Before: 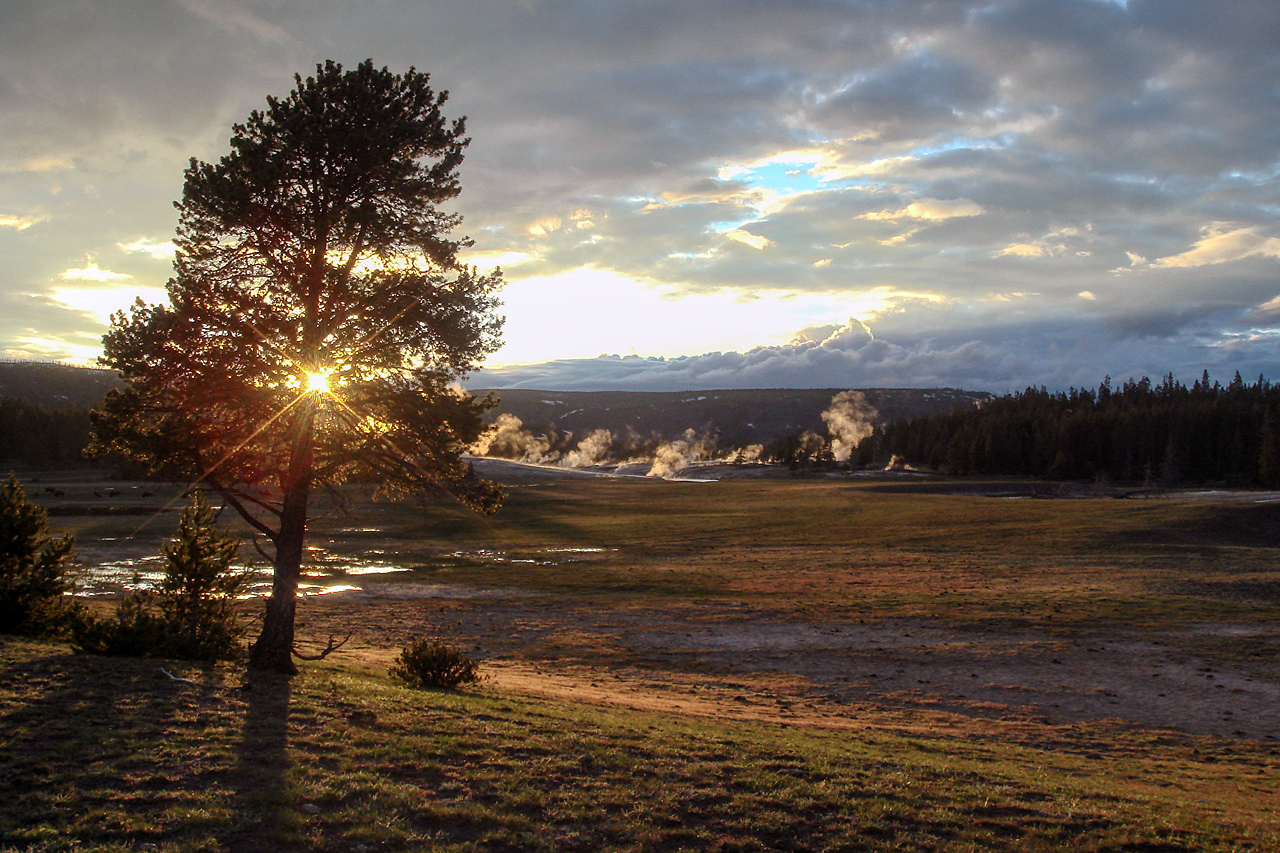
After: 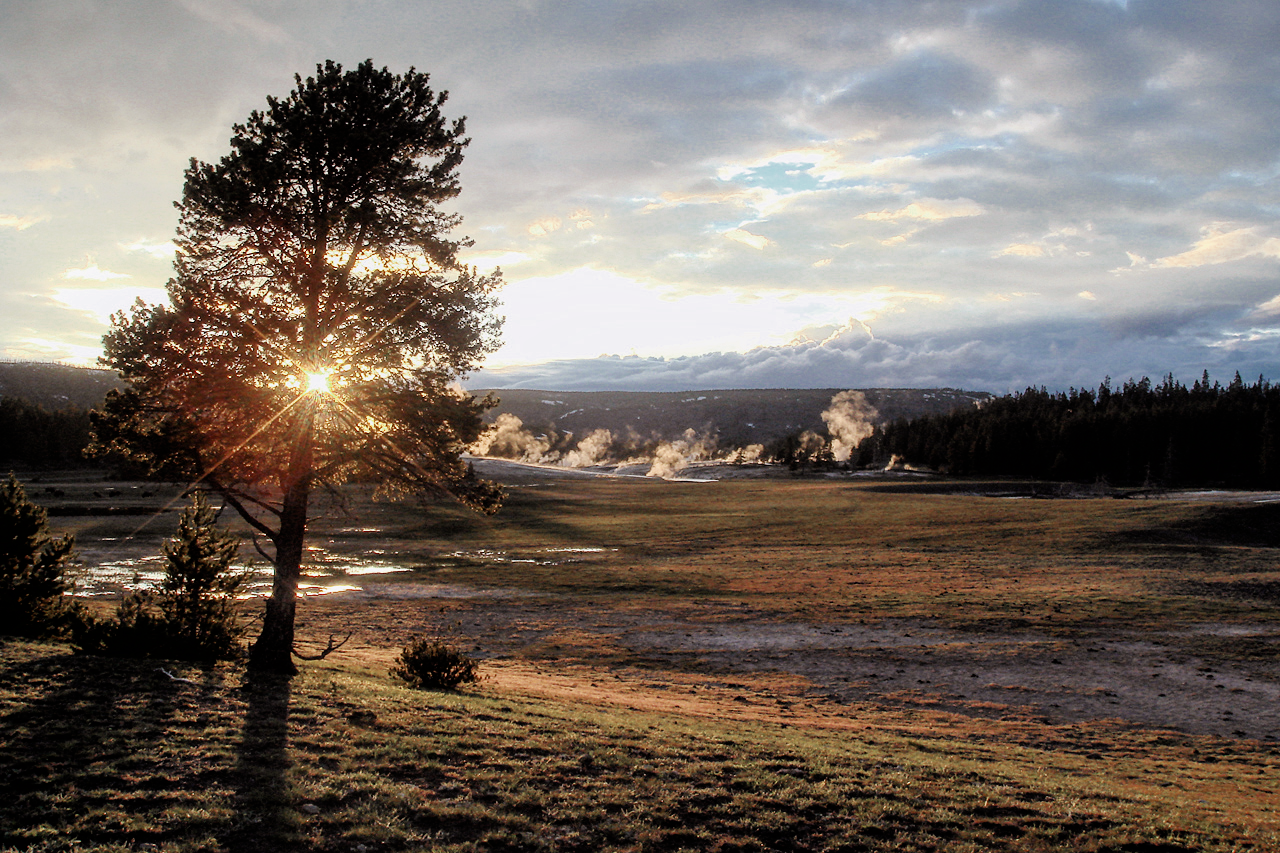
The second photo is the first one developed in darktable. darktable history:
exposure: black level correction 0, exposure 0.89 EV, compensate highlight preservation false
filmic rgb: black relative exposure -5.03 EV, white relative exposure 3.96 EV, hardness 2.88, contrast 1.1
color zones: curves: ch0 [(0, 0.5) (0.125, 0.4) (0.25, 0.5) (0.375, 0.4) (0.5, 0.4) (0.625, 0.35) (0.75, 0.35) (0.875, 0.5)]; ch1 [(0, 0.35) (0.125, 0.45) (0.25, 0.35) (0.375, 0.35) (0.5, 0.35) (0.625, 0.35) (0.75, 0.45) (0.875, 0.35)]; ch2 [(0, 0.6) (0.125, 0.5) (0.25, 0.5) (0.375, 0.6) (0.5, 0.6) (0.625, 0.5) (0.75, 0.5) (0.875, 0.5)]
